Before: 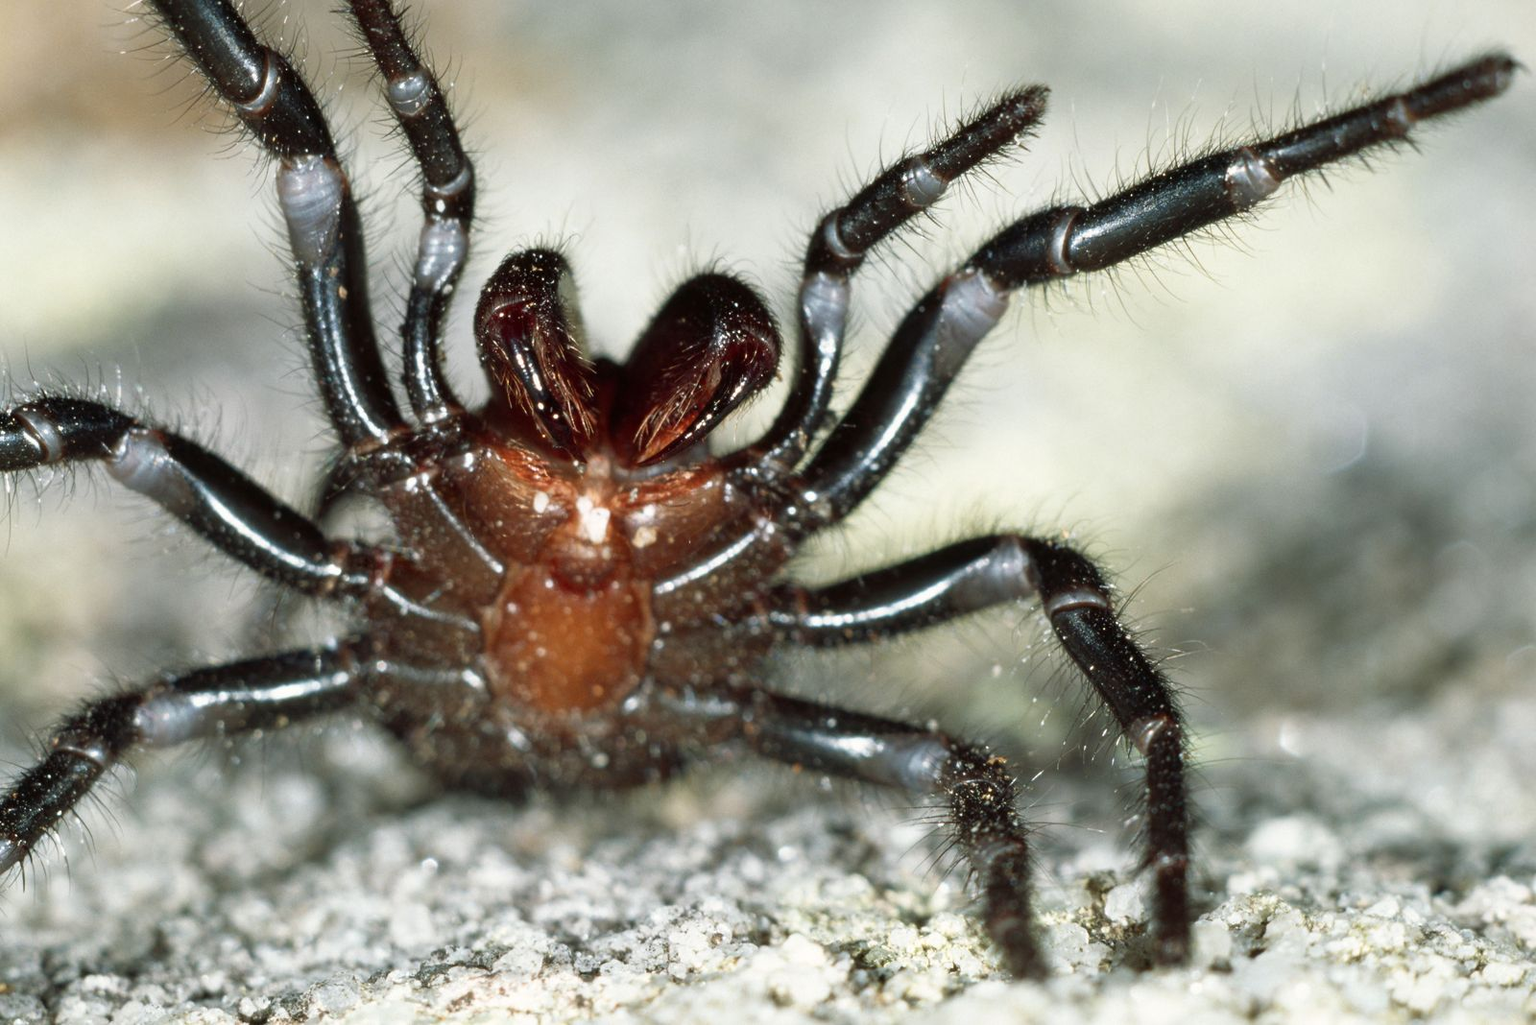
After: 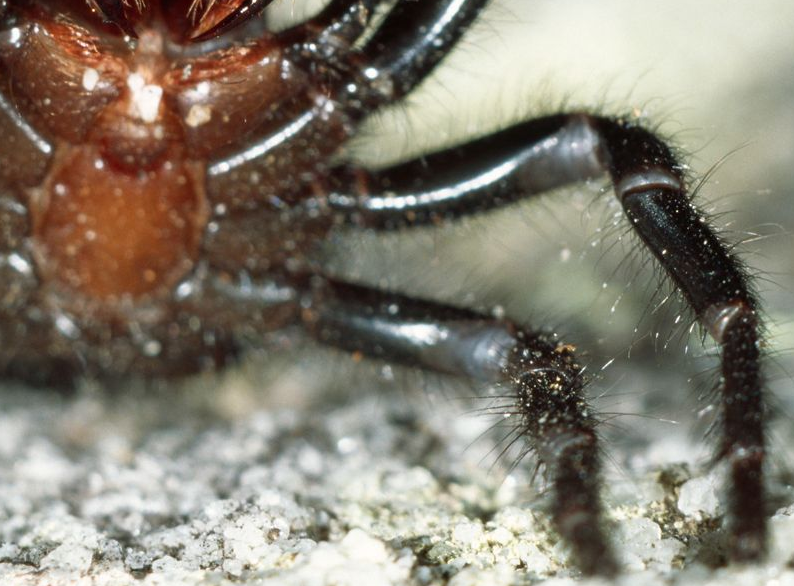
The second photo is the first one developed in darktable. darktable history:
crop: left 29.573%, top 41.597%, right 20.762%, bottom 3.474%
